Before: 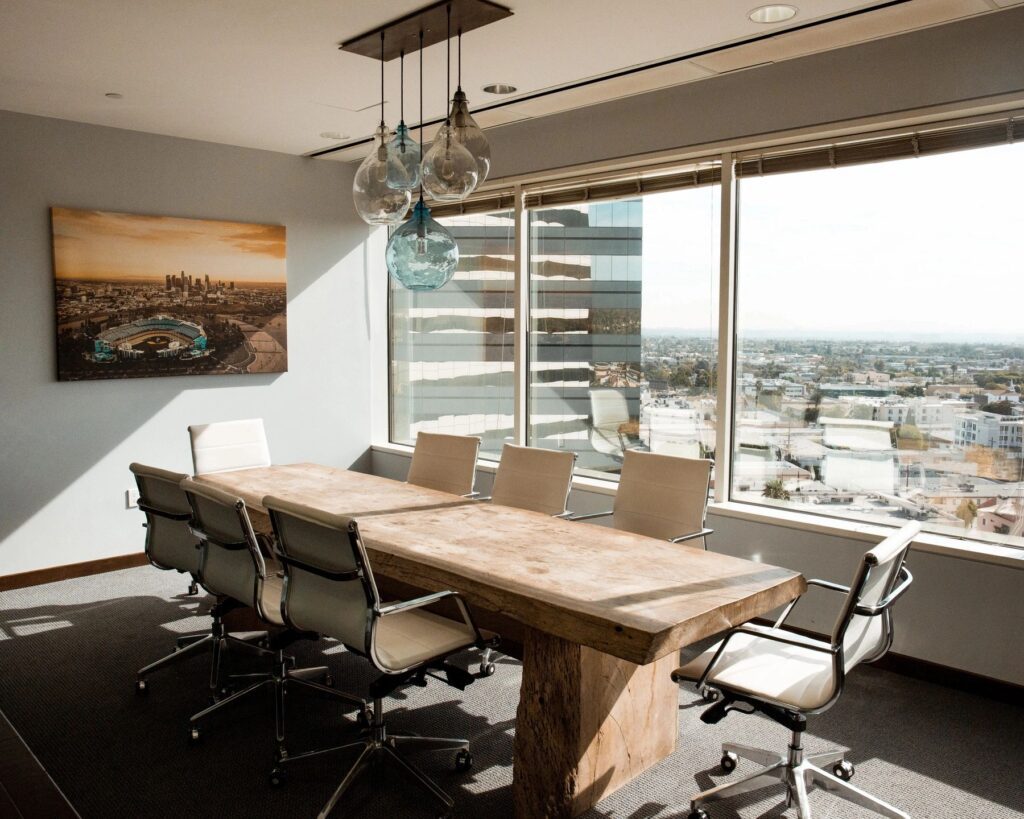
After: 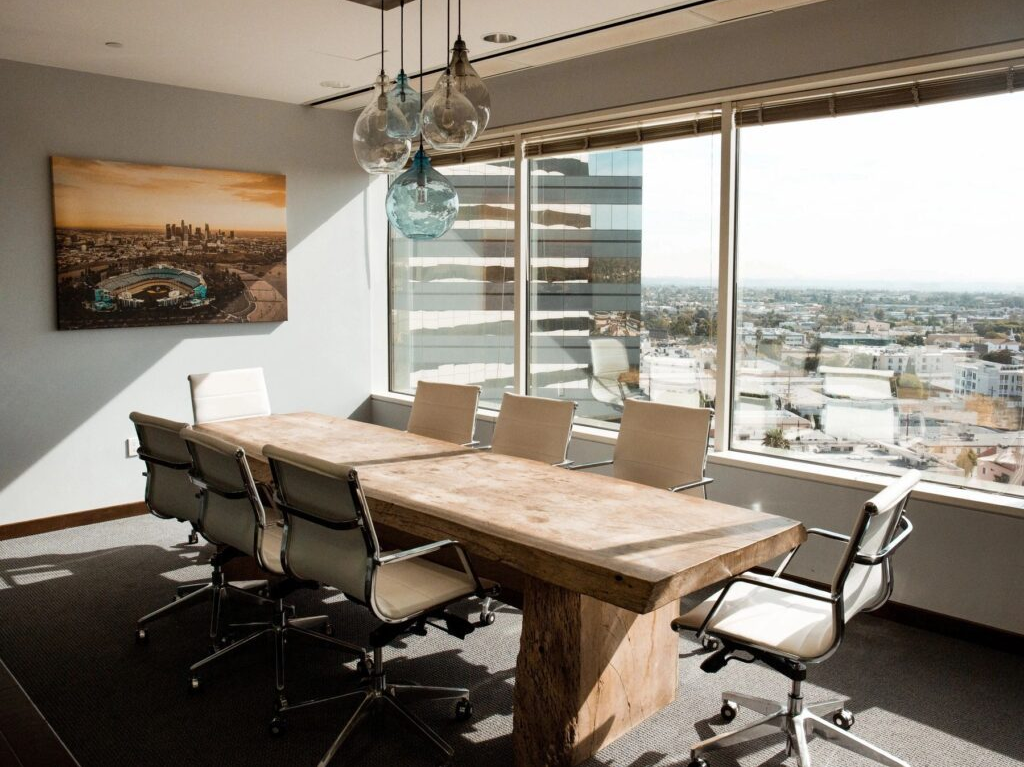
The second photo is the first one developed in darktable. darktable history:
white balance: emerald 1
crop and rotate: top 6.25%
